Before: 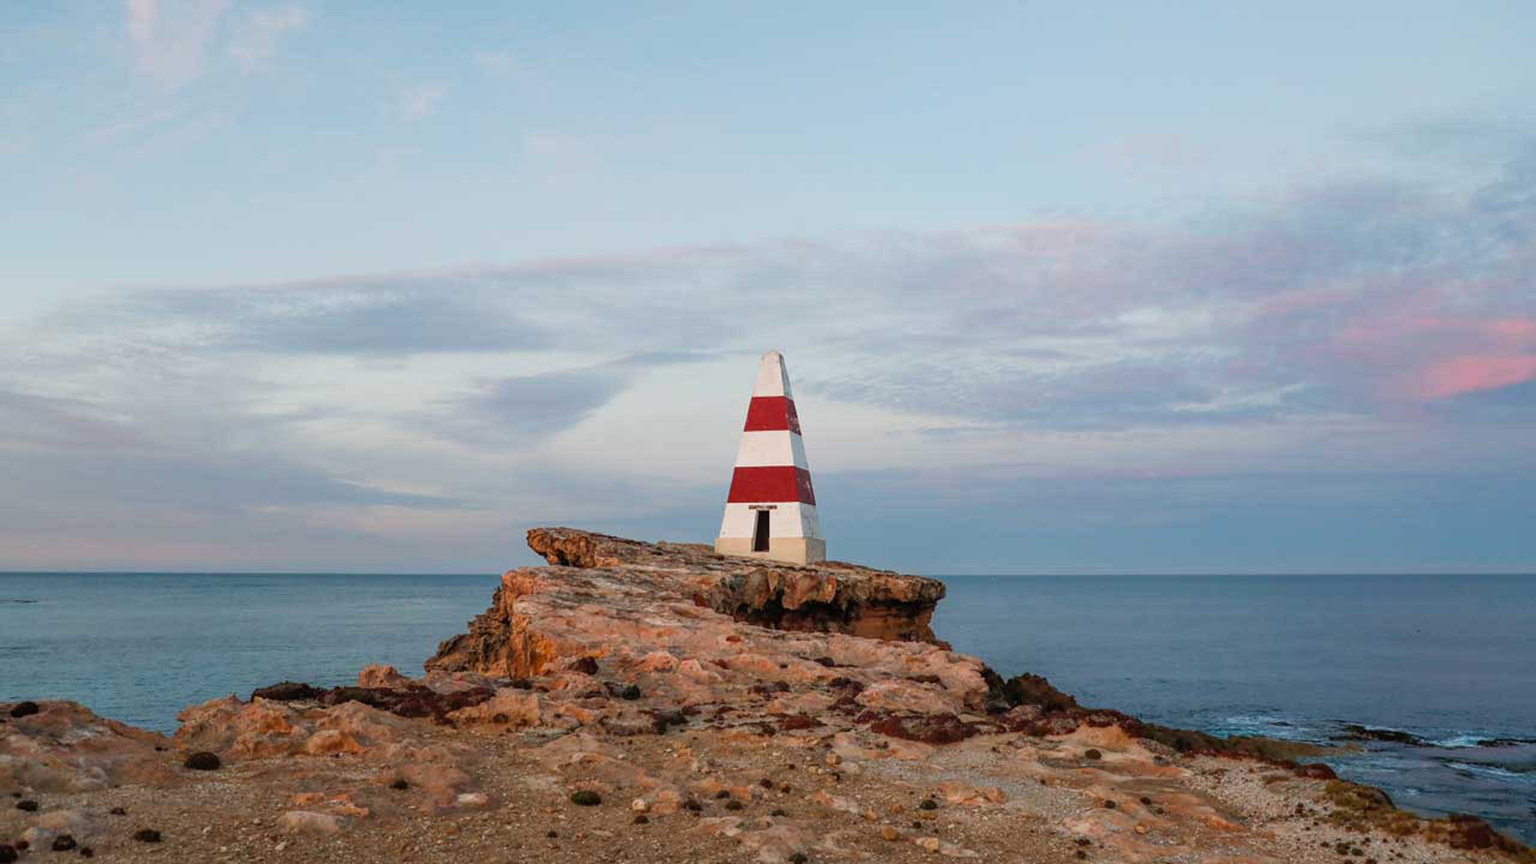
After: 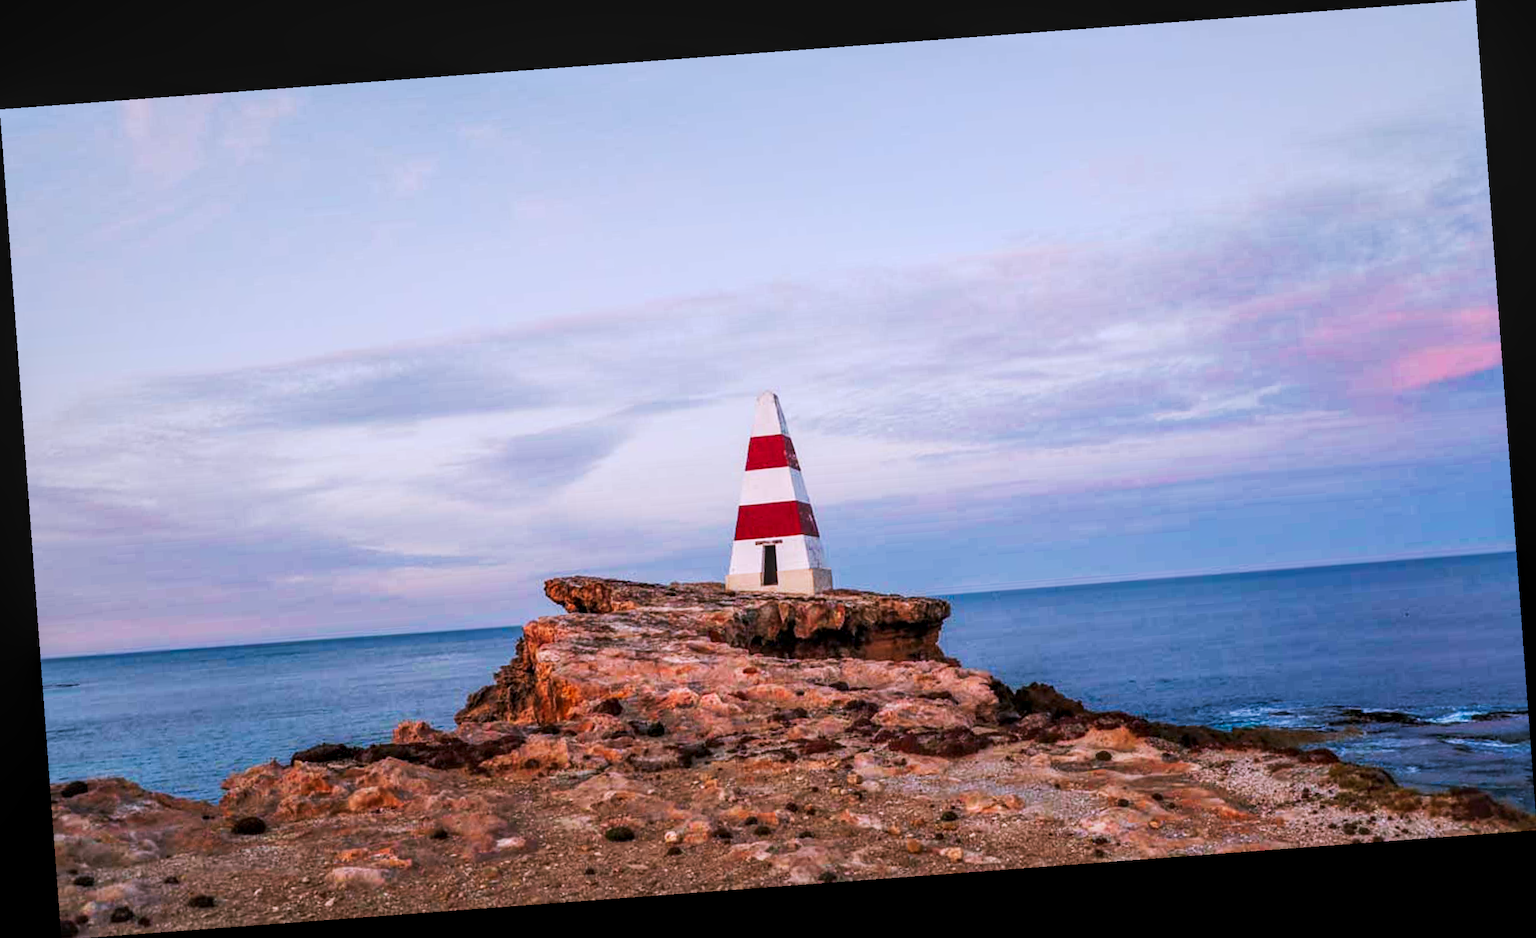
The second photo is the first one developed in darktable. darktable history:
white balance: red 1.042, blue 1.17
rotate and perspective: rotation -4.25°, automatic cropping off
local contrast: on, module defaults
tone curve: curves: ch0 [(0, 0) (0.003, 0.003) (0.011, 0.012) (0.025, 0.023) (0.044, 0.04) (0.069, 0.056) (0.1, 0.082) (0.136, 0.107) (0.177, 0.144) (0.224, 0.186) (0.277, 0.237) (0.335, 0.297) (0.399, 0.37) (0.468, 0.465) (0.543, 0.567) (0.623, 0.68) (0.709, 0.782) (0.801, 0.86) (0.898, 0.924) (1, 1)], preserve colors none
